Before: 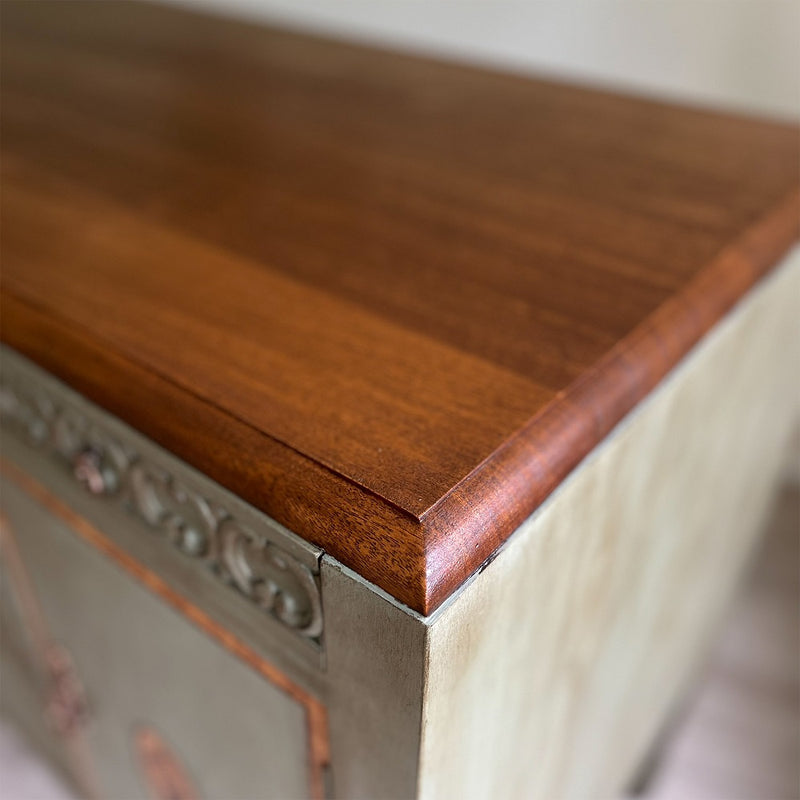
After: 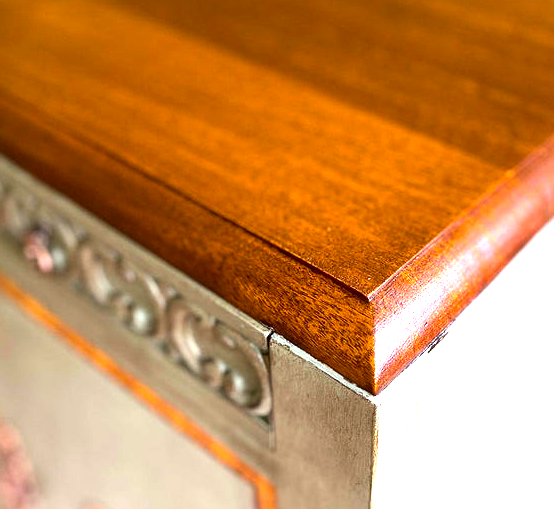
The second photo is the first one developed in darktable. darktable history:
crop: left 6.488%, top 27.668%, right 24.183%, bottom 8.656%
exposure: black level correction 0, exposure 0.3 EV, compensate highlight preservation false
color balance rgb: linear chroma grading › shadows -10%, linear chroma grading › global chroma 20%, perceptual saturation grading › global saturation 15%, perceptual brilliance grading › global brilliance 30%, perceptual brilliance grading › highlights 12%, perceptual brilliance grading › mid-tones 24%, global vibrance 20%
white balance: emerald 1
